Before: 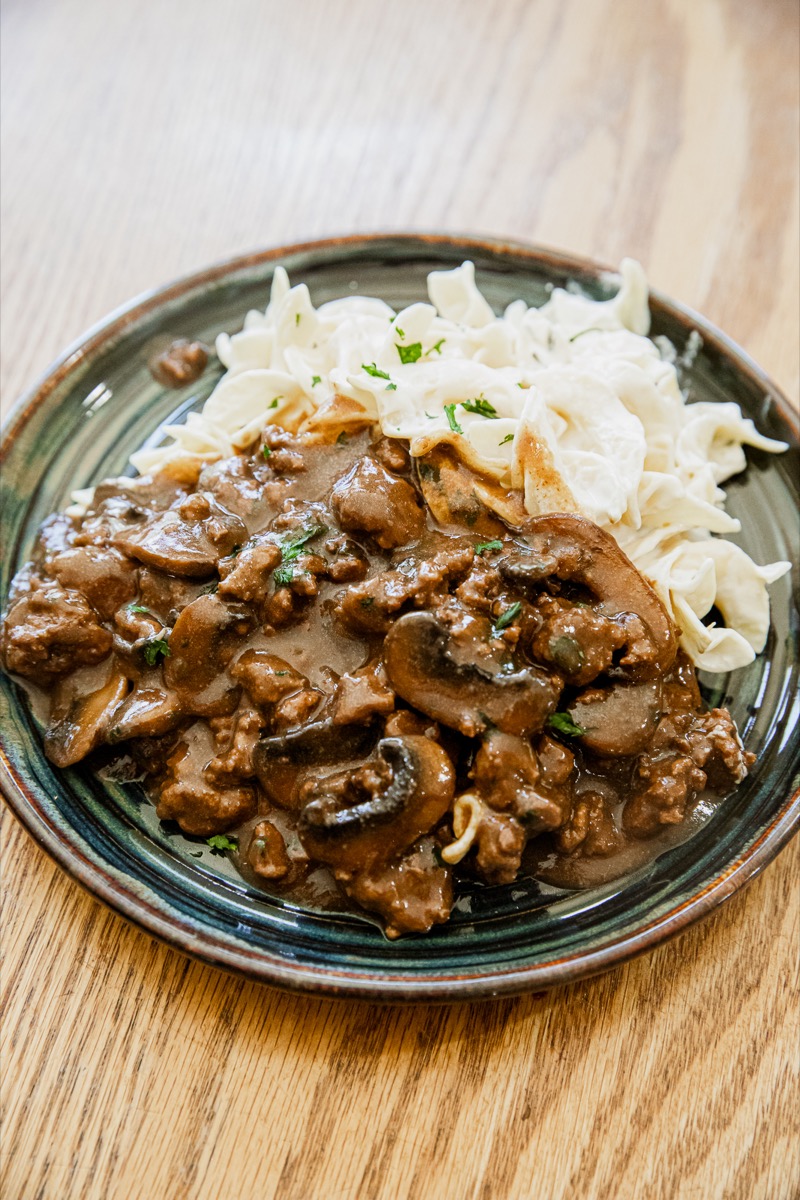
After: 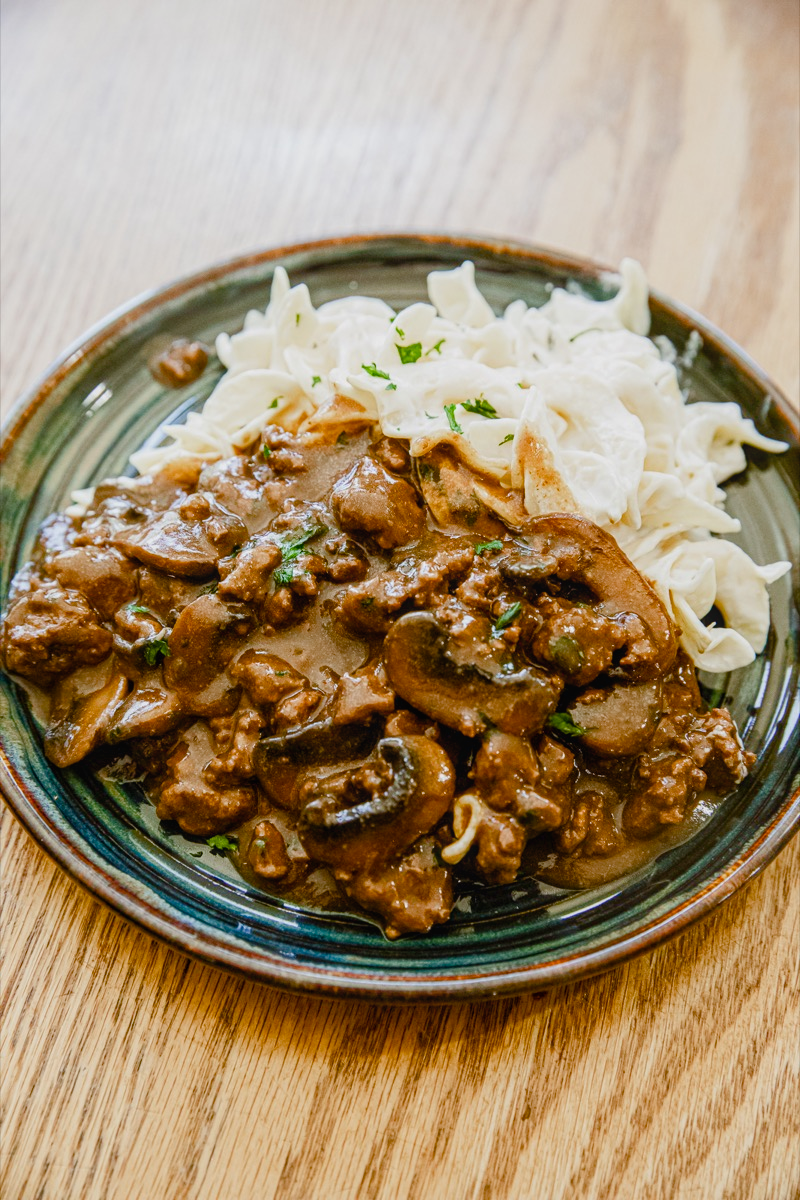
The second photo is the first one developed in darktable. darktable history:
local contrast: detail 109%
color balance rgb: linear chroma grading › global chroma 15.468%, perceptual saturation grading › global saturation 20%, perceptual saturation grading › highlights -50.568%, perceptual saturation grading › shadows 30.757%, perceptual brilliance grading › global brilliance 1.413%, perceptual brilliance grading › highlights -3.994%, global vibrance 20%
